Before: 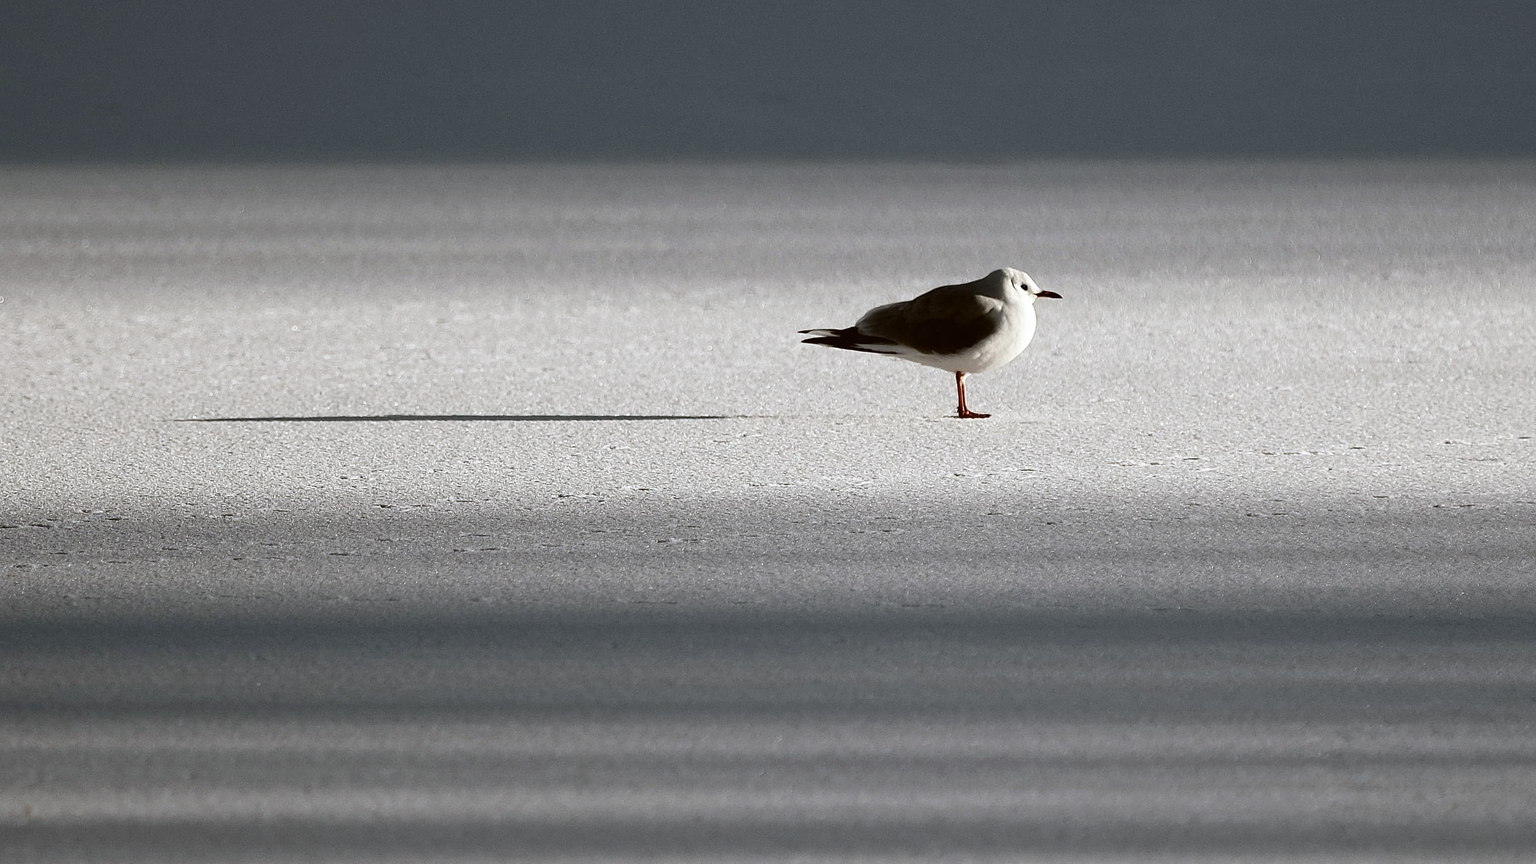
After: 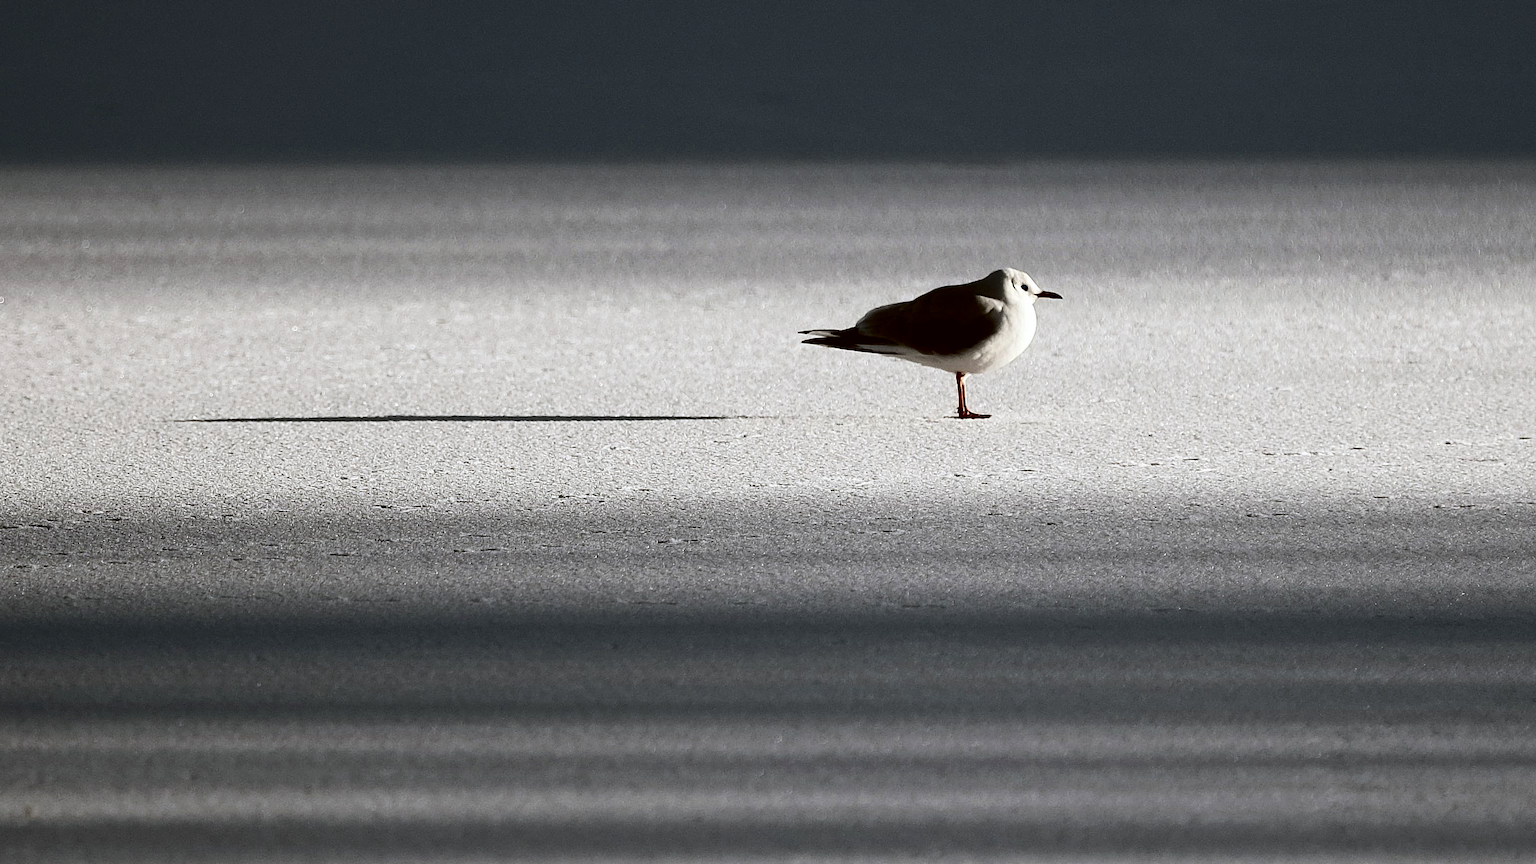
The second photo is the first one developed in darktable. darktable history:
color calibration: illuminant same as pipeline (D50), adaptation XYZ, x 0.347, y 0.358, temperature 5010.71 K
contrast brightness saturation: contrast 0.202, brightness -0.109, saturation 0.097
